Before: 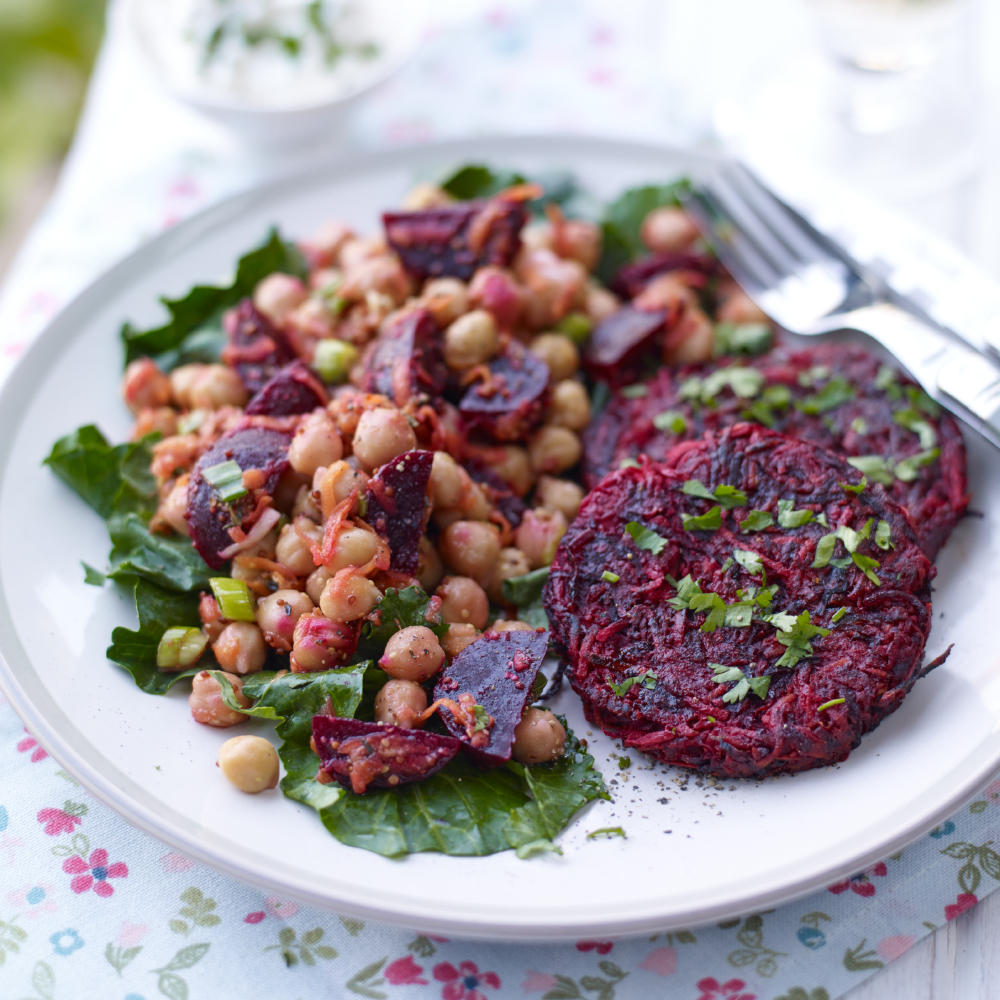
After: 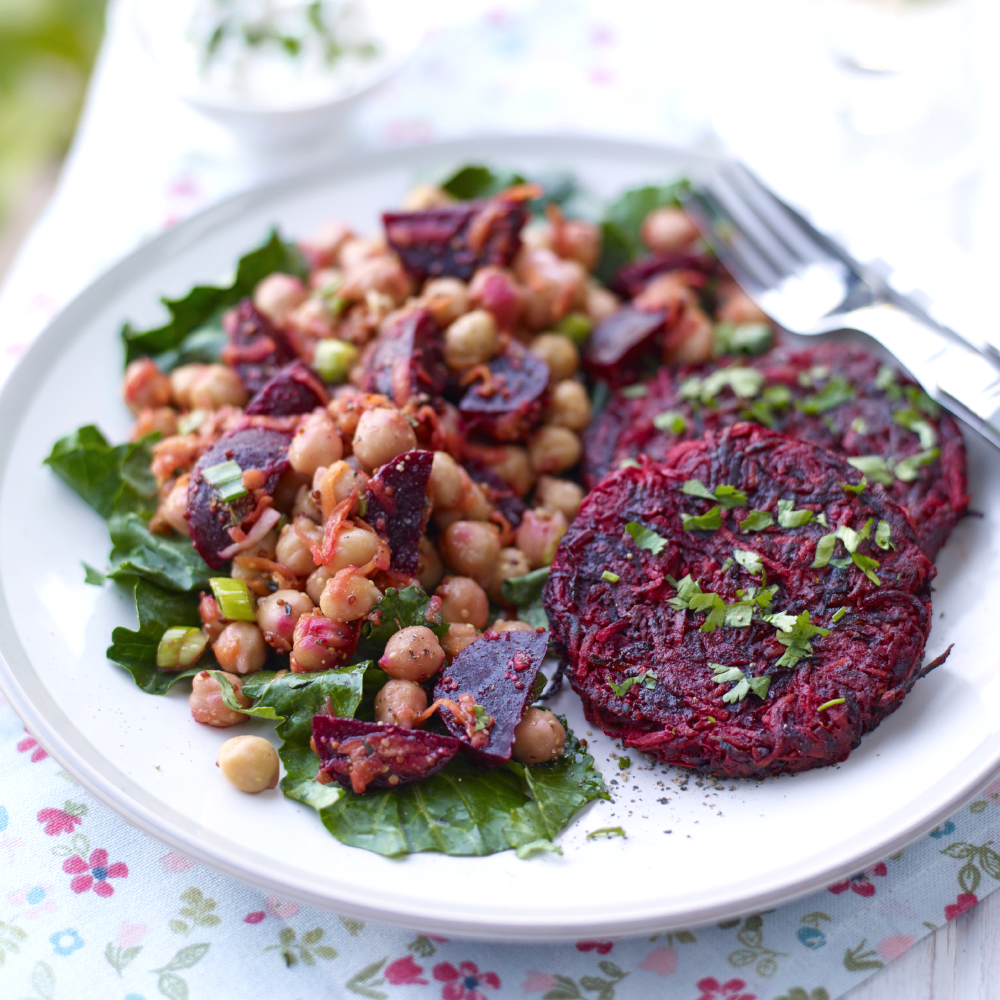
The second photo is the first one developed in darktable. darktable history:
exposure: exposure 0.161 EV, compensate highlight preservation false
color zones: curves: ch0 [(0.25, 0.5) (0.463, 0.627) (0.484, 0.637) (0.75, 0.5)]
